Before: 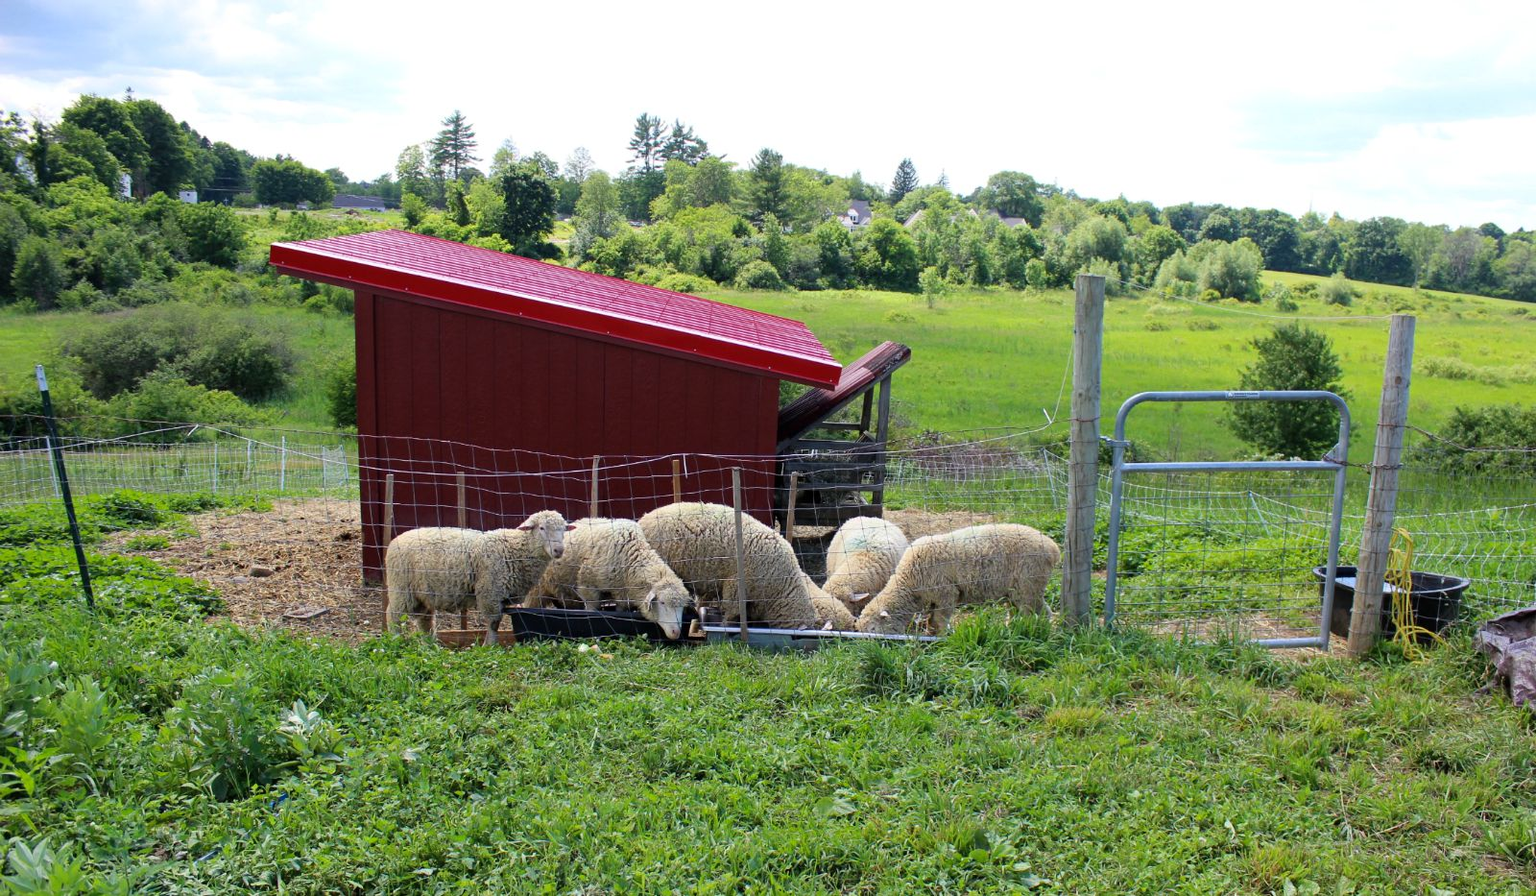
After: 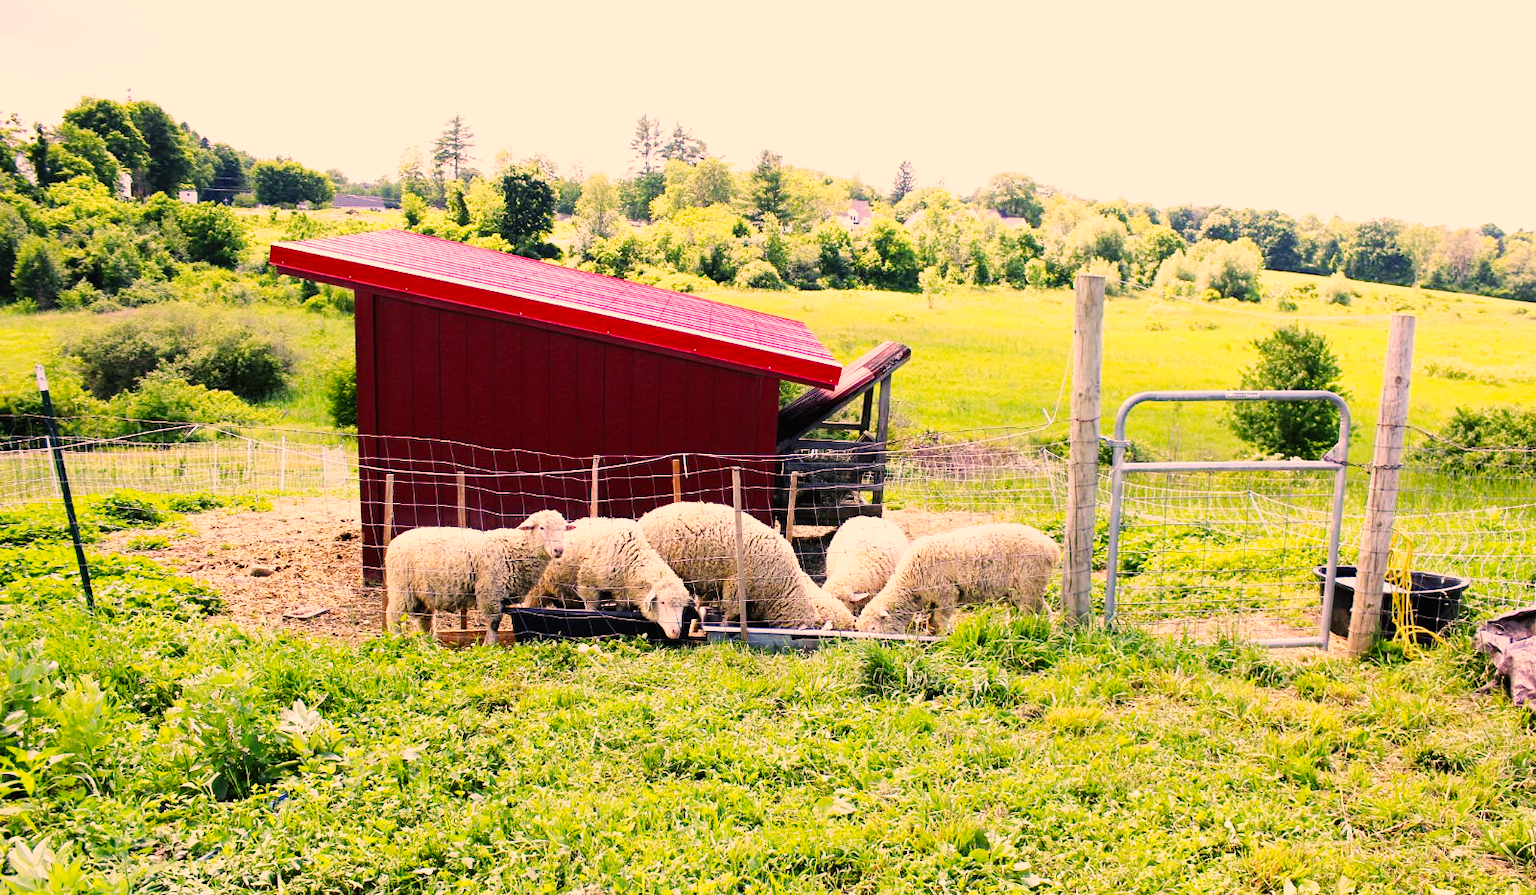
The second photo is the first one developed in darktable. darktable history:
base curve: curves: ch0 [(0, 0.003) (0.001, 0.002) (0.006, 0.004) (0.02, 0.022) (0.048, 0.086) (0.094, 0.234) (0.162, 0.431) (0.258, 0.629) (0.385, 0.8) (0.548, 0.918) (0.751, 0.988) (1, 1)], preserve colors none
color correction: highlights a* 21.88, highlights b* 22.25
contrast brightness saturation: saturation -0.05
